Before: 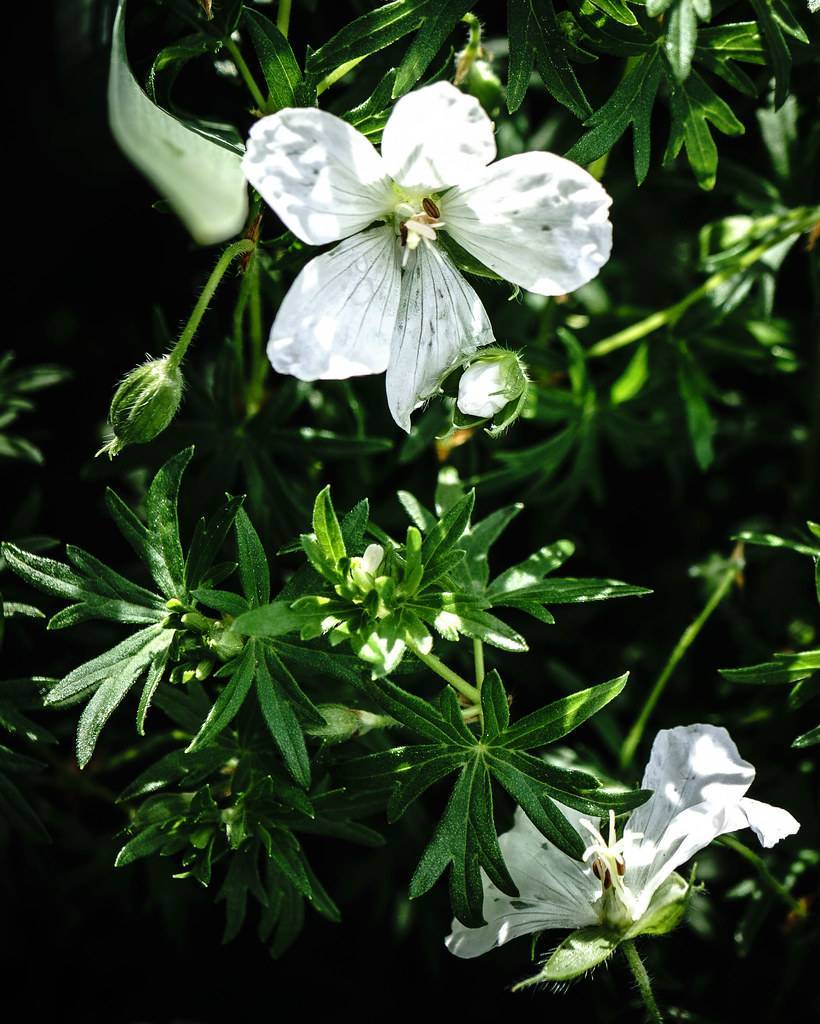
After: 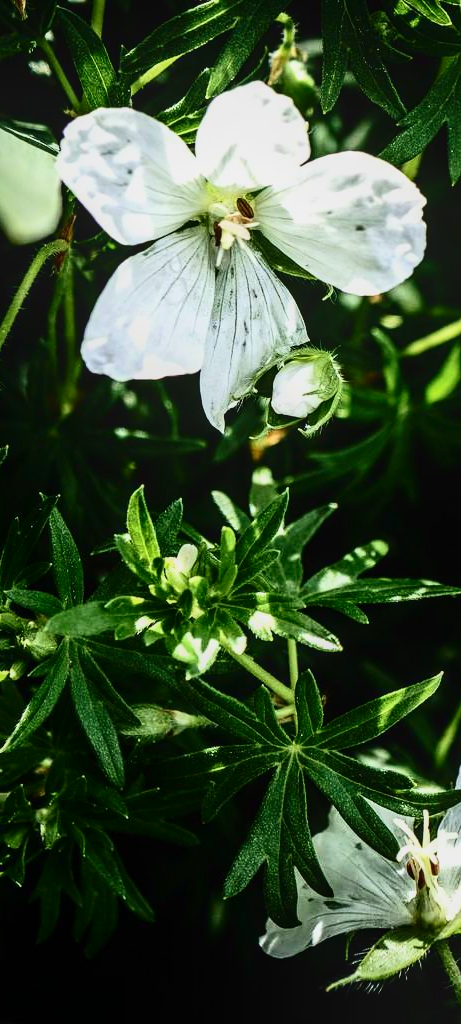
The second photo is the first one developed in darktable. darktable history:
contrast brightness saturation: contrast 0.289
local contrast: detail 109%
velvia: on, module defaults
crop and rotate: left 22.716%, right 21.058%
